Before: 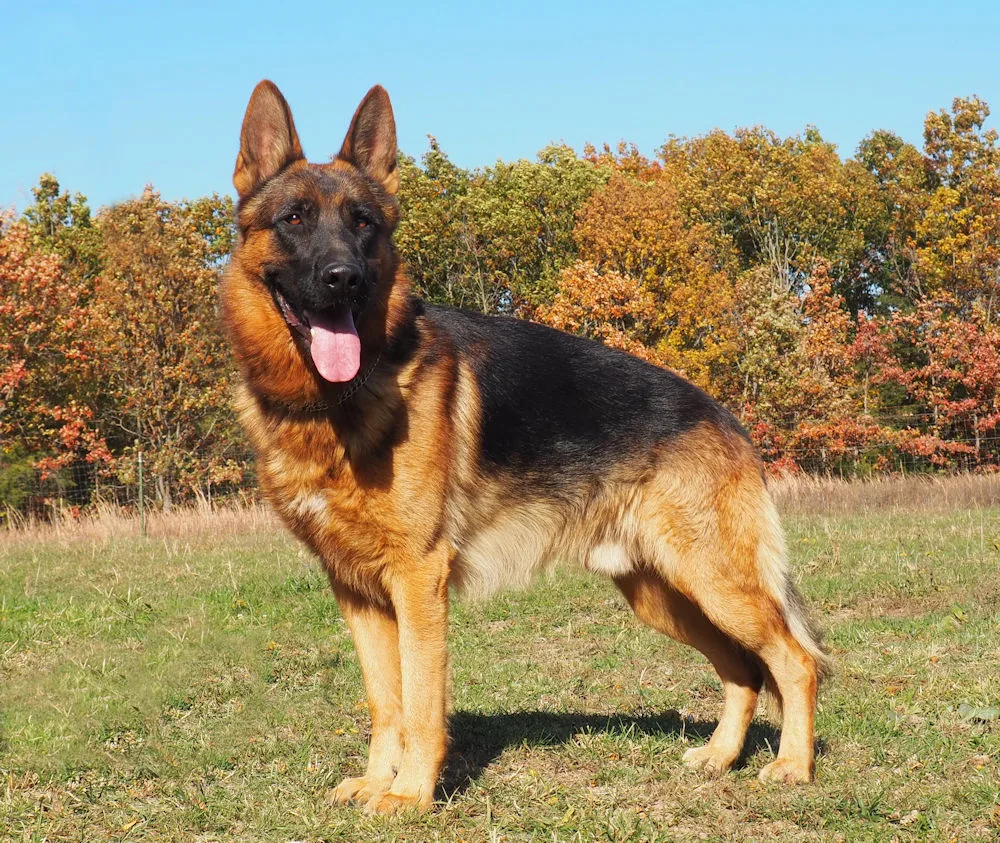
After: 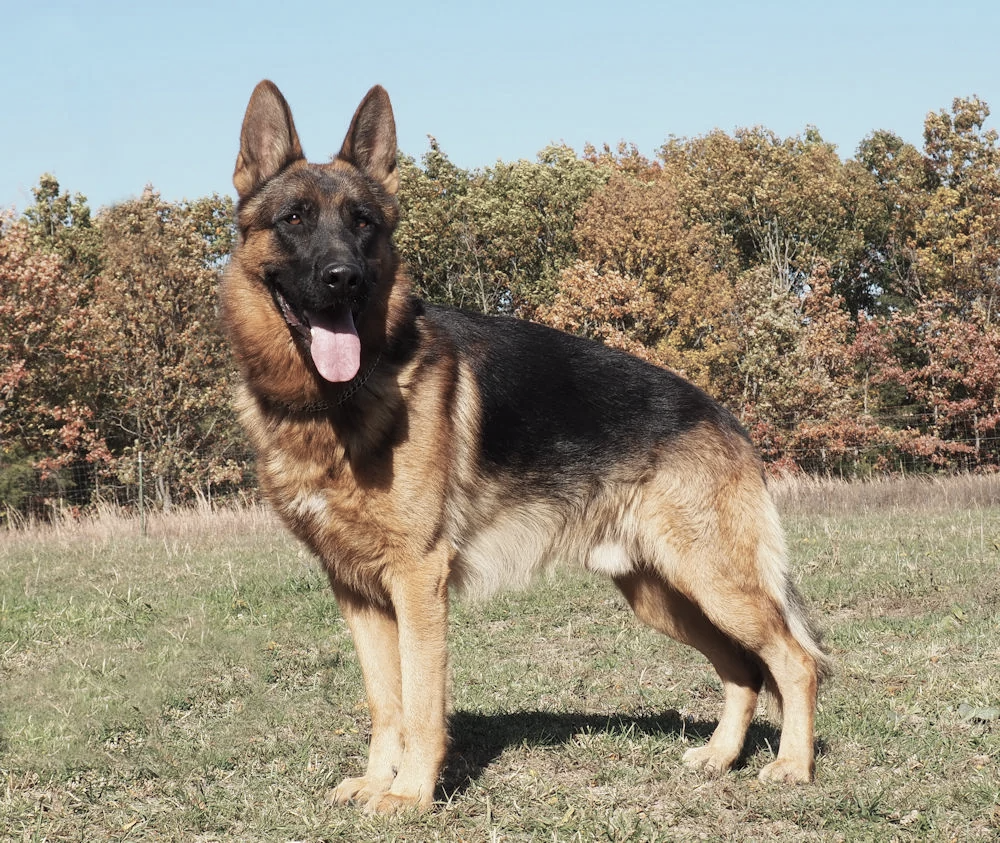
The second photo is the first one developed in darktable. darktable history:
contrast brightness saturation: contrast 0.1, saturation -0.36
color correction: saturation 0.8
